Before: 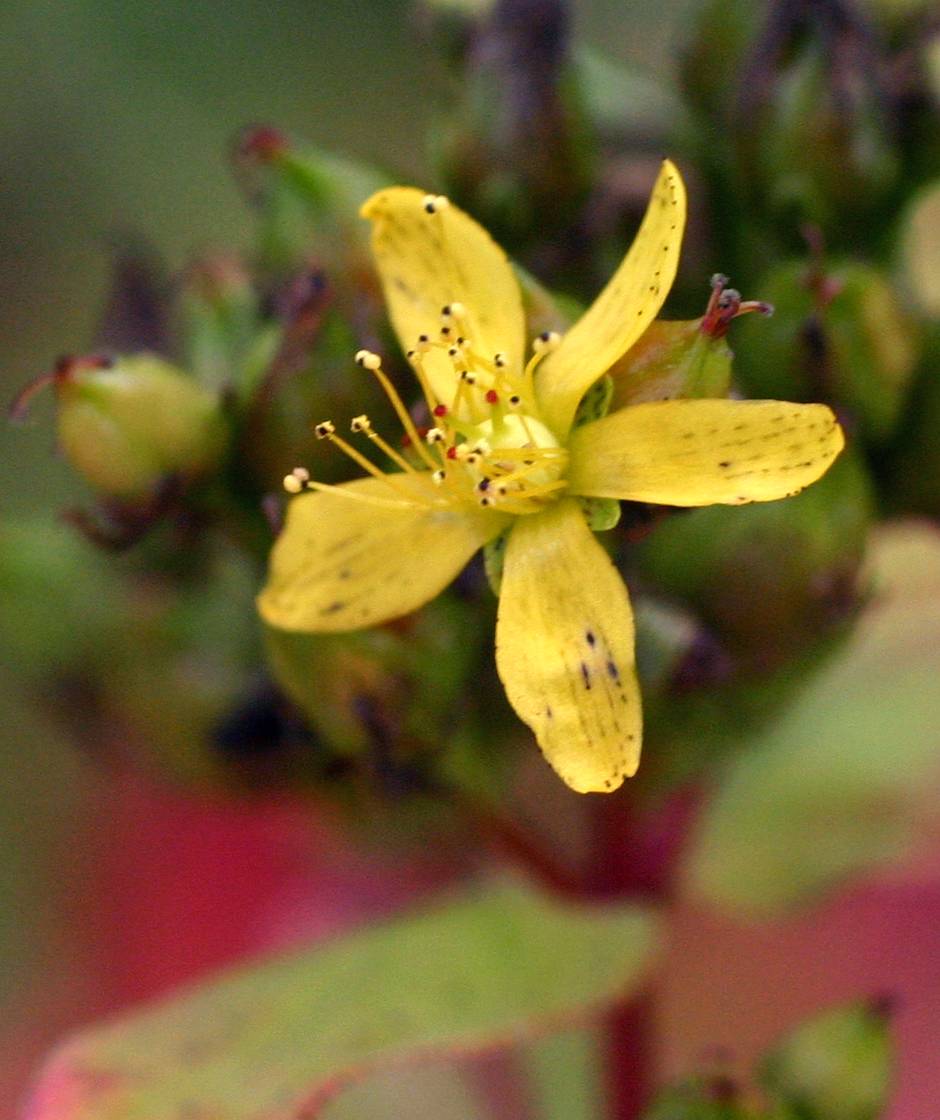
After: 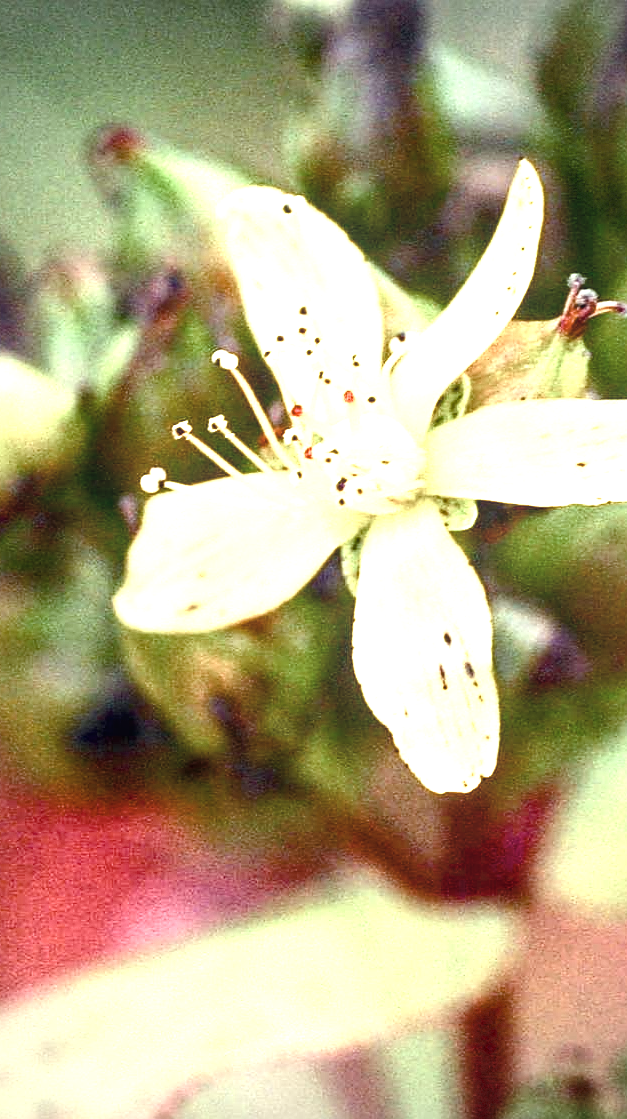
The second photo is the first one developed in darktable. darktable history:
color balance rgb: highlights gain › luminance 20.045%, highlights gain › chroma 2.658%, highlights gain › hue 176.69°, perceptual saturation grading › global saturation 20%, perceptual saturation grading › highlights -49.999%, perceptual saturation grading › shadows 24.703%, perceptual brilliance grading › global brilliance 18.24%, global vibrance 15.877%, saturation formula JzAzBz (2021)
crop and rotate: left 15.289%, right 17.987%
sharpen: on, module defaults
vignetting: dithering 8-bit output
contrast brightness saturation: contrast 0.098, saturation -0.302
local contrast: on, module defaults
exposure: black level correction 0, exposure 1.2 EV, compensate highlight preservation false
